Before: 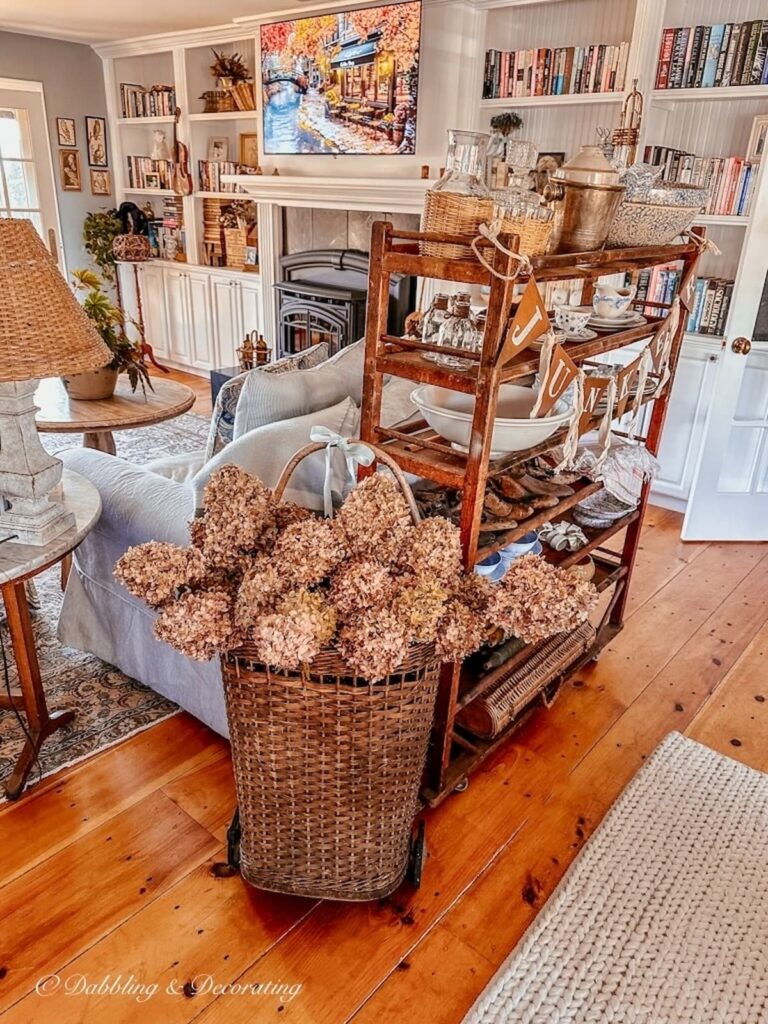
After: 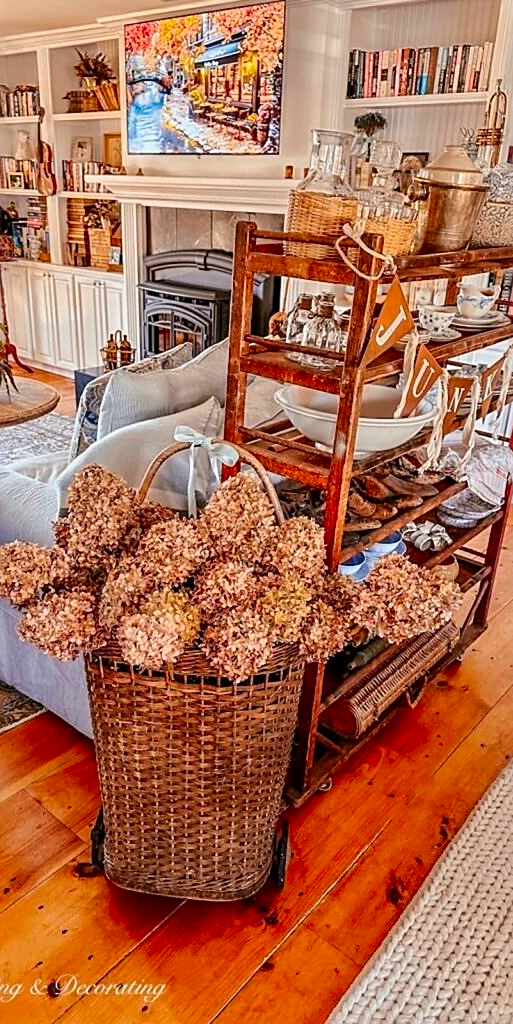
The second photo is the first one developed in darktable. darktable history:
color correction: saturation 1.32
crop and rotate: left 17.732%, right 15.423%
sharpen: on, module defaults
